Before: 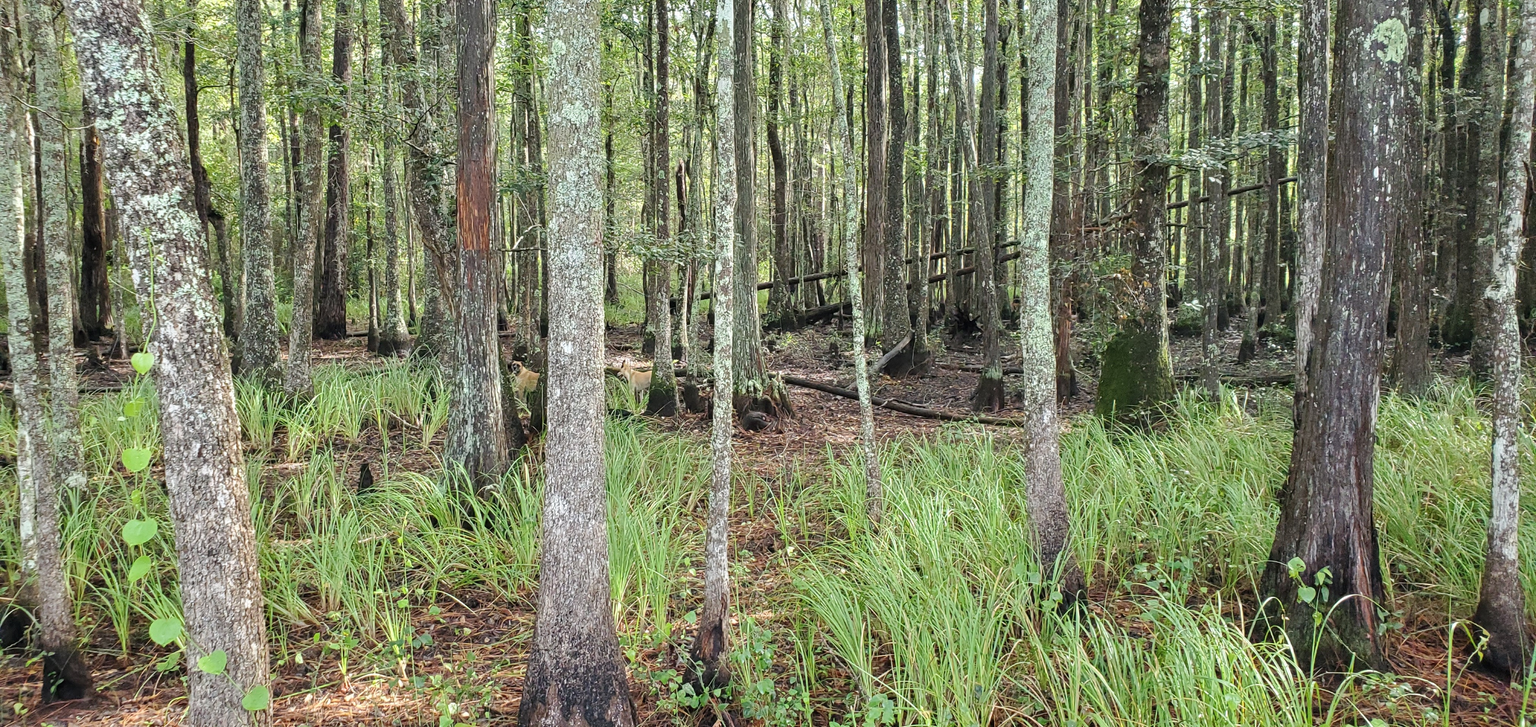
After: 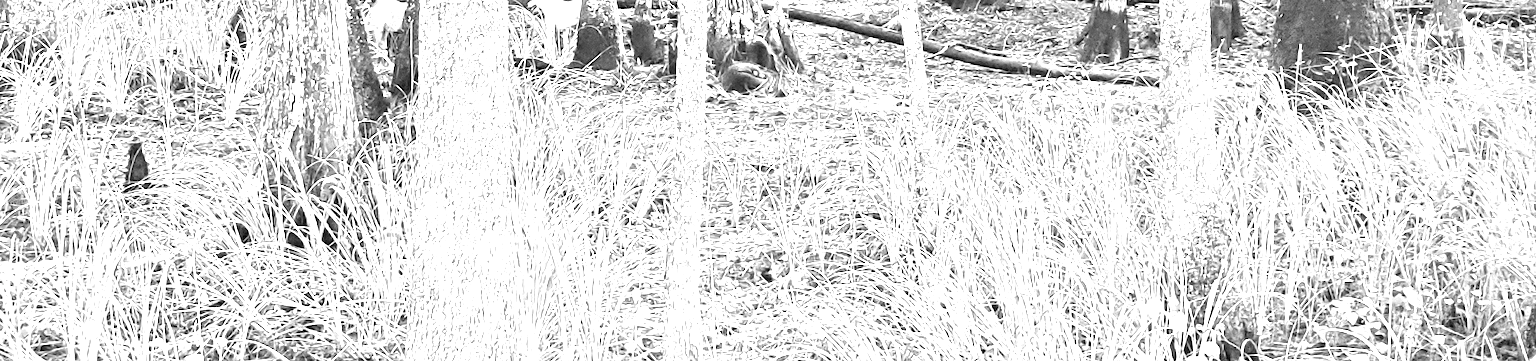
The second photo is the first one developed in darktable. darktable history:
rgb levels: mode RGB, independent channels, levels [[0, 0.474, 1], [0, 0.5, 1], [0, 0.5, 1]]
crop: left 18.091%, top 51.13%, right 17.525%, bottom 16.85%
white balance: red 4.26, blue 1.802
monochrome: on, module defaults
